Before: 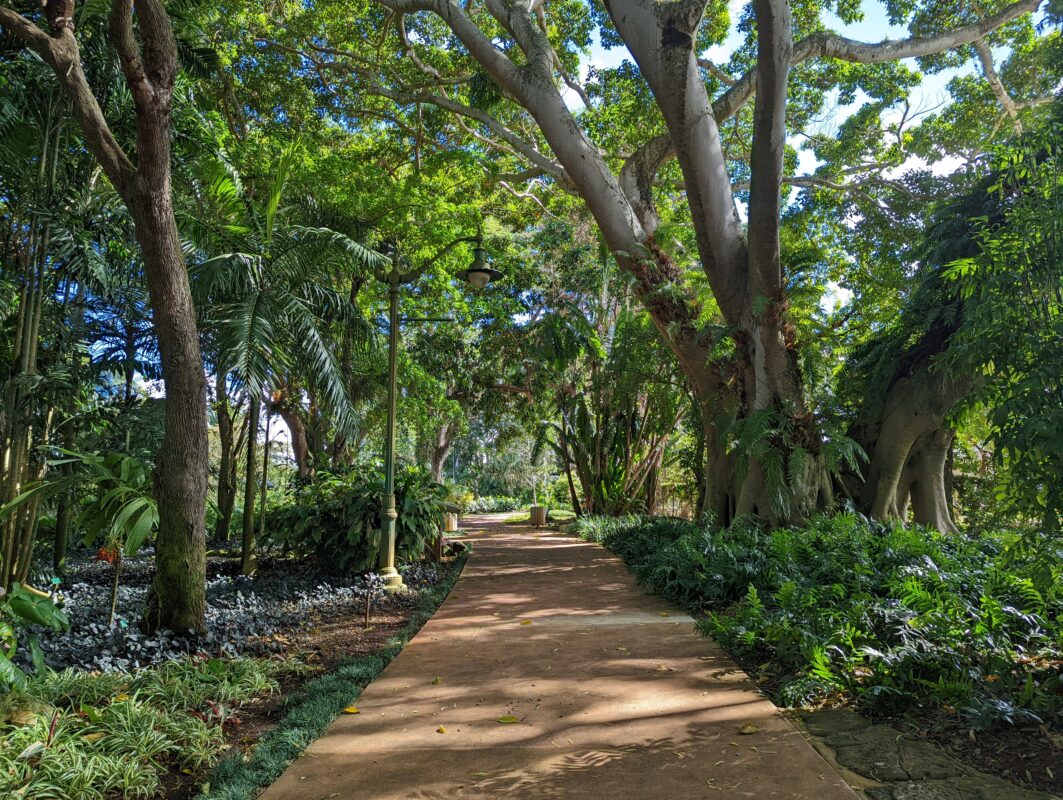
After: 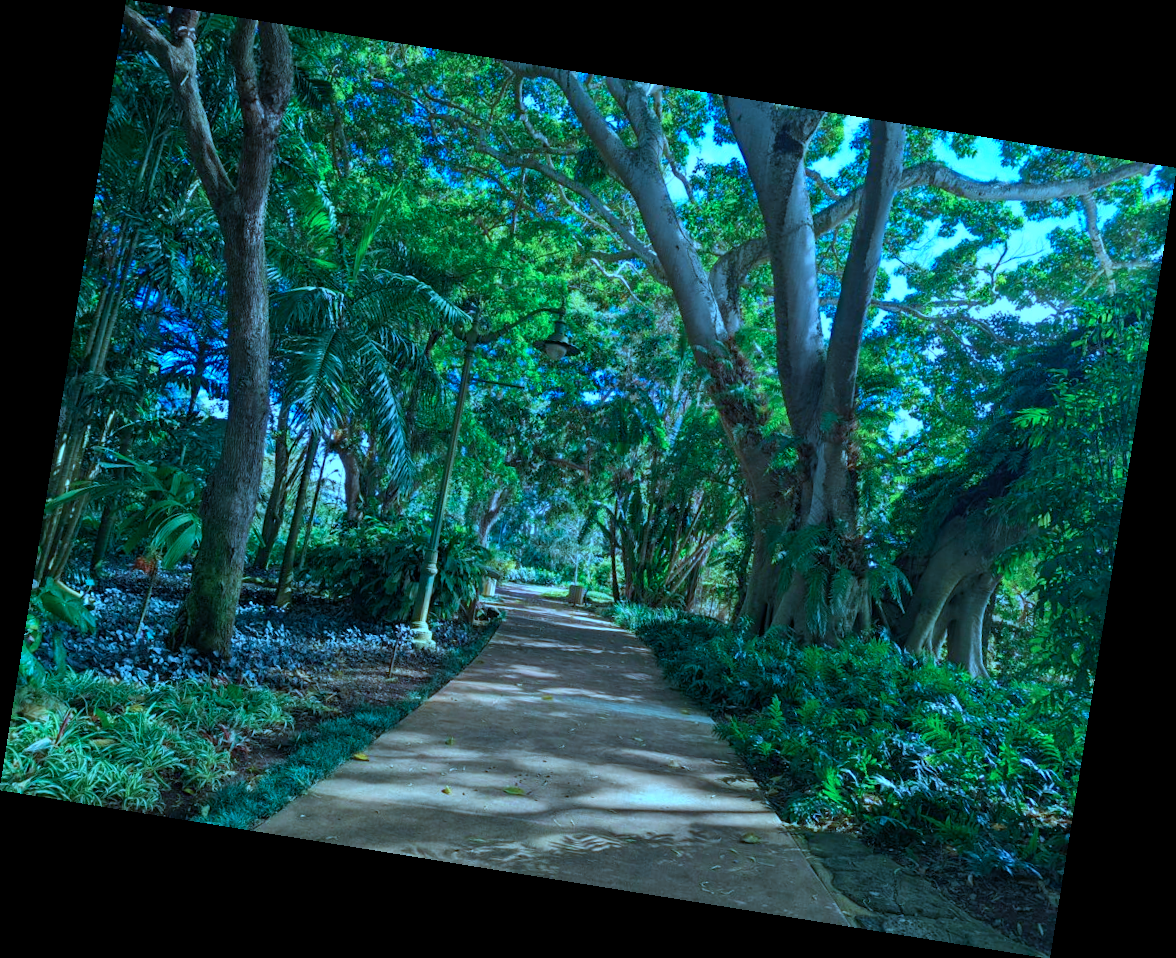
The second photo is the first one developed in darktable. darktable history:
white balance: red 0.925, blue 1.046
color calibration: illuminant custom, x 0.432, y 0.395, temperature 3098 K
rotate and perspective: rotation 9.12°, automatic cropping off
